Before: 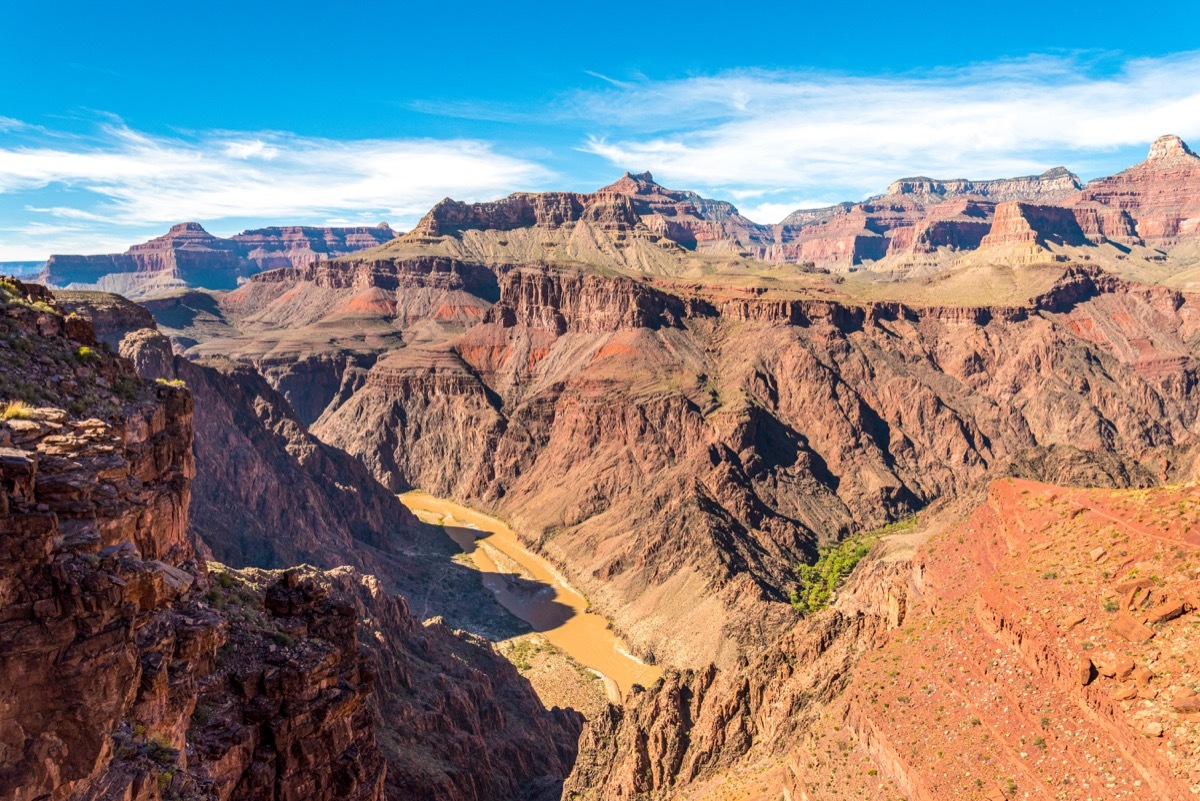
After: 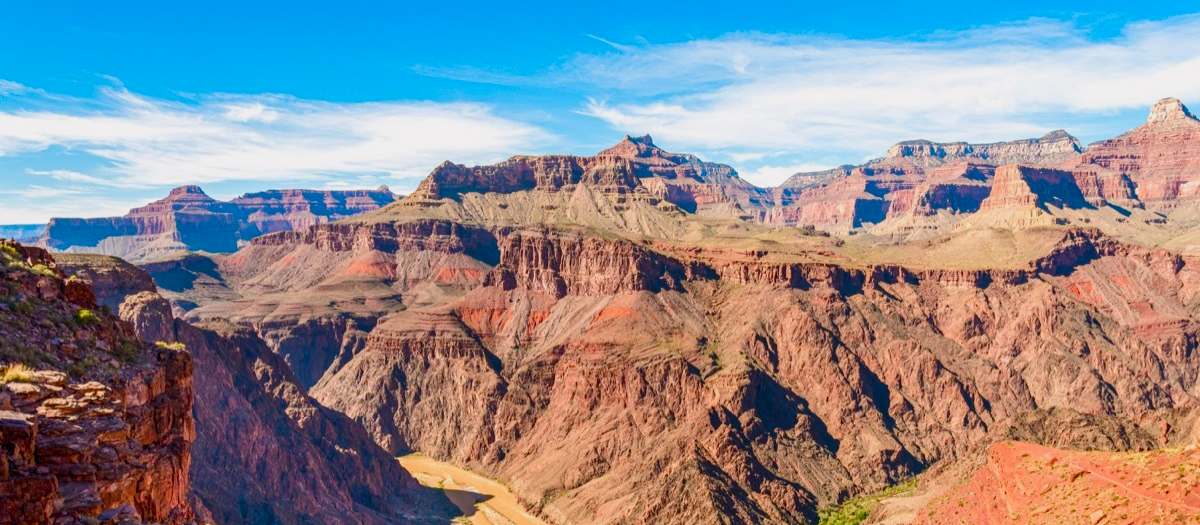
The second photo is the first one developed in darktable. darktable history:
contrast brightness saturation: contrast 0.09, saturation 0.28
color balance rgb: shadows lift › chroma 1%, shadows lift › hue 113°, highlights gain › chroma 0.2%, highlights gain › hue 333°, perceptual saturation grading › global saturation 20%, perceptual saturation grading › highlights -50%, perceptual saturation grading › shadows 25%, contrast -10%
crop and rotate: top 4.848%, bottom 29.503%
